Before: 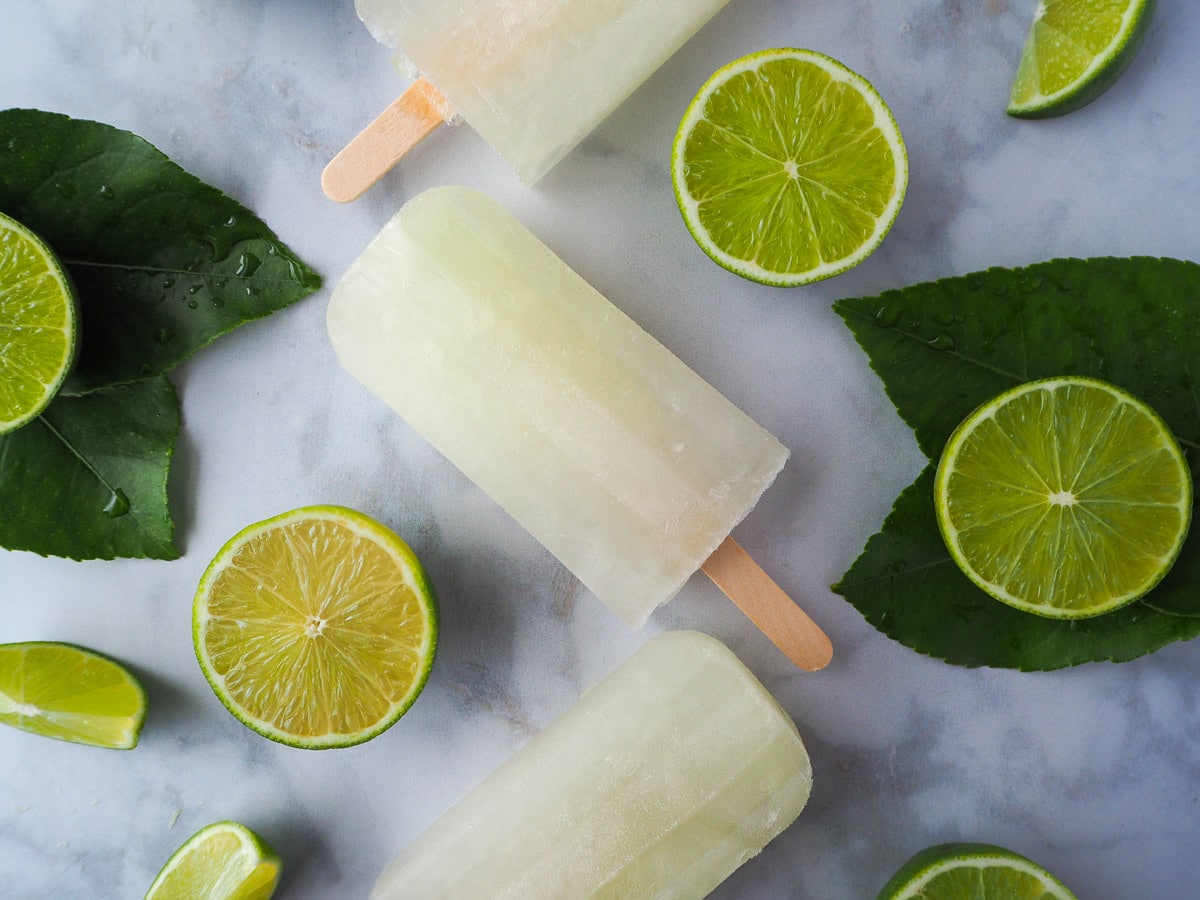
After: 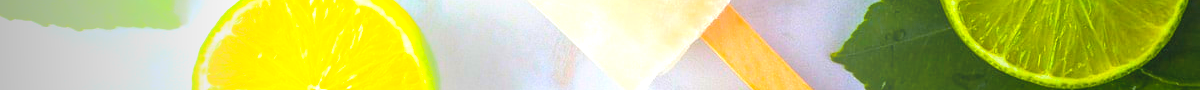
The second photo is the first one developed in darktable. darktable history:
bloom: size 38%, threshold 95%, strength 30%
local contrast: detail 130%
crop and rotate: top 59.084%, bottom 30.916%
color balance rgb: linear chroma grading › global chroma 25%, perceptual saturation grading › global saturation 50%
velvia: strength 6%
exposure: exposure 0.921 EV, compensate highlight preservation false
vignetting: fall-off start 73.57%, center (0.22, -0.235)
